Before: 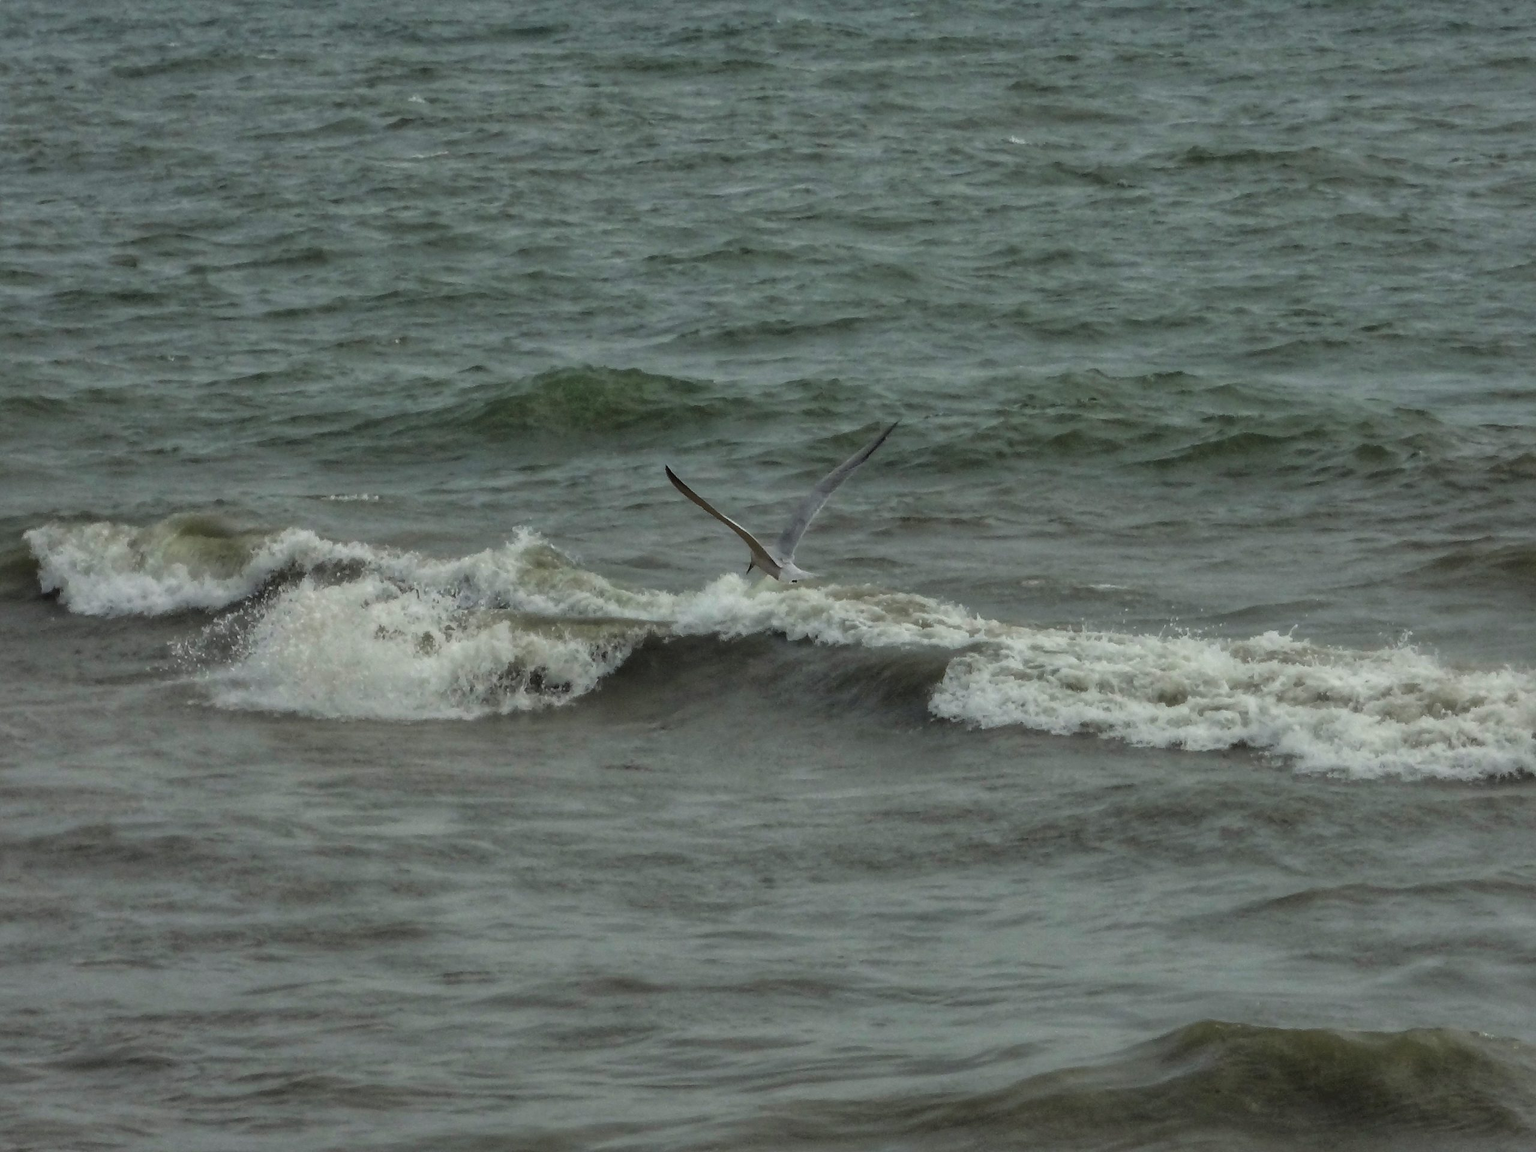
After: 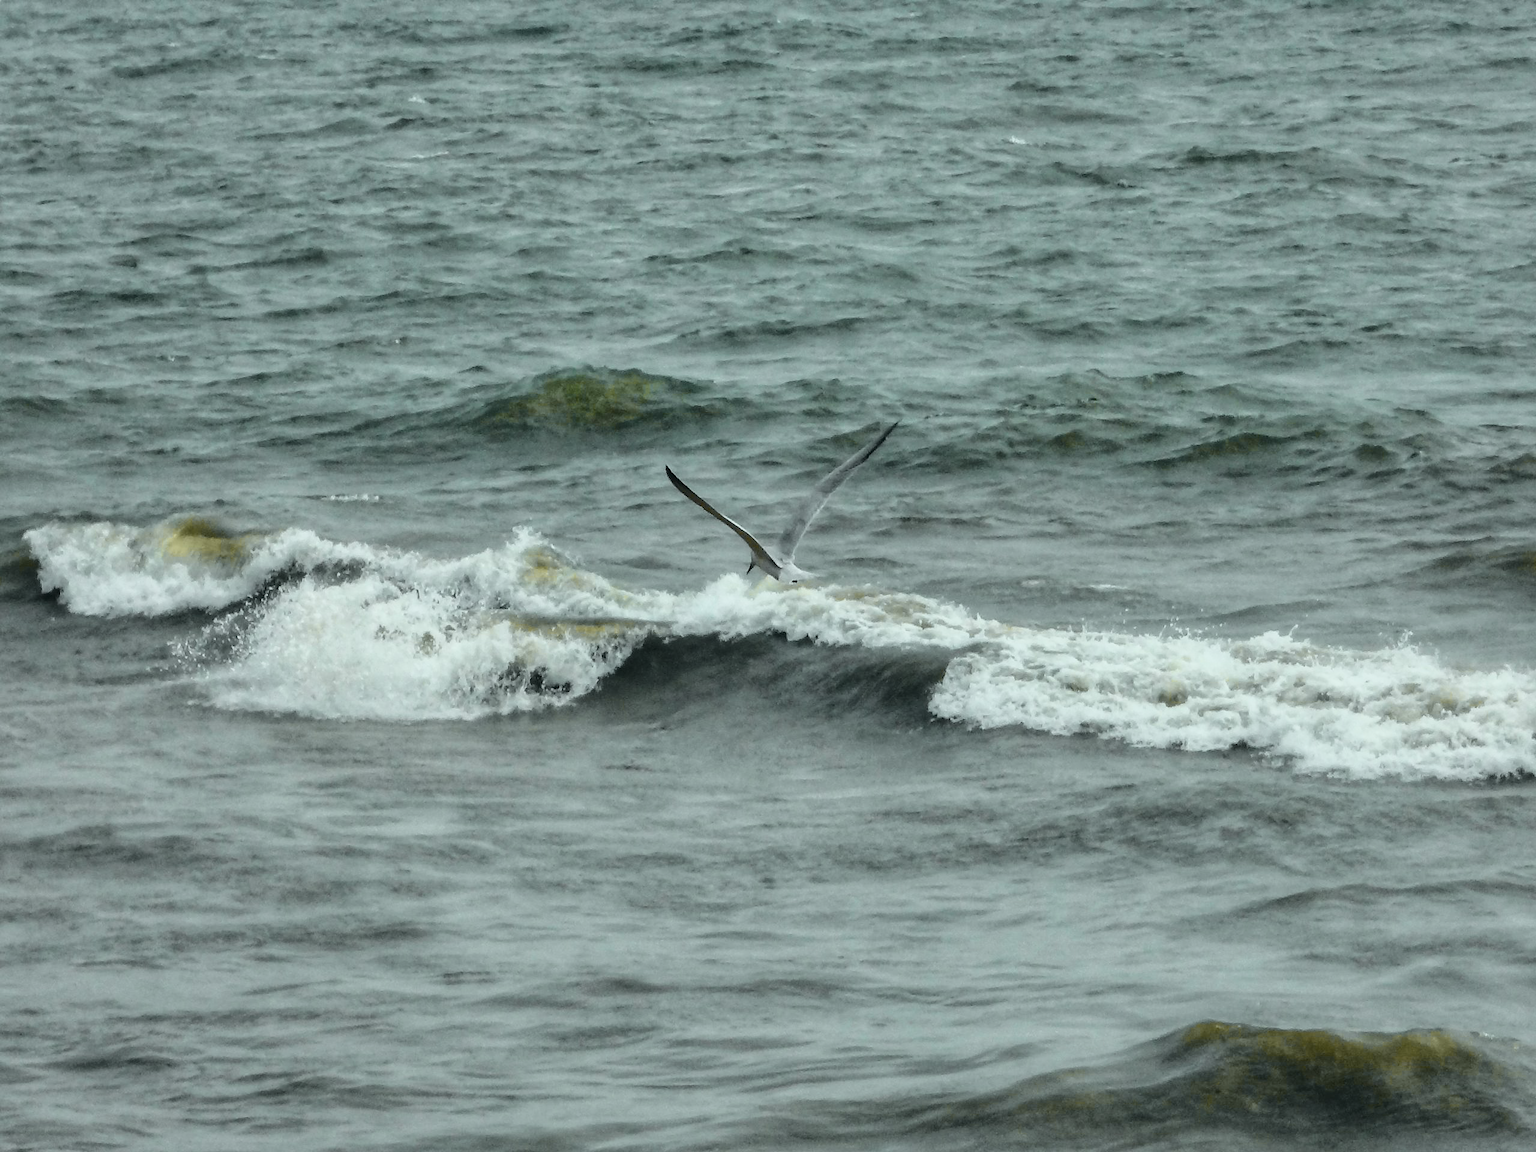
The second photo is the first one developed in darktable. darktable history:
contrast brightness saturation: contrast 0.238, brightness 0.09
tone curve: curves: ch0 [(0.001, 0.029) (0.084, 0.074) (0.162, 0.165) (0.304, 0.382) (0.466, 0.576) (0.654, 0.741) (0.848, 0.906) (0.984, 0.963)]; ch1 [(0, 0) (0.34, 0.235) (0.46, 0.46) (0.515, 0.502) (0.553, 0.567) (0.764, 0.815) (1, 1)]; ch2 [(0, 0) (0.44, 0.458) (0.479, 0.492) (0.524, 0.507) (0.547, 0.579) (0.673, 0.712) (1, 1)], color space Lab, independent channels, preserve colors none
velvia: on, module defaults
